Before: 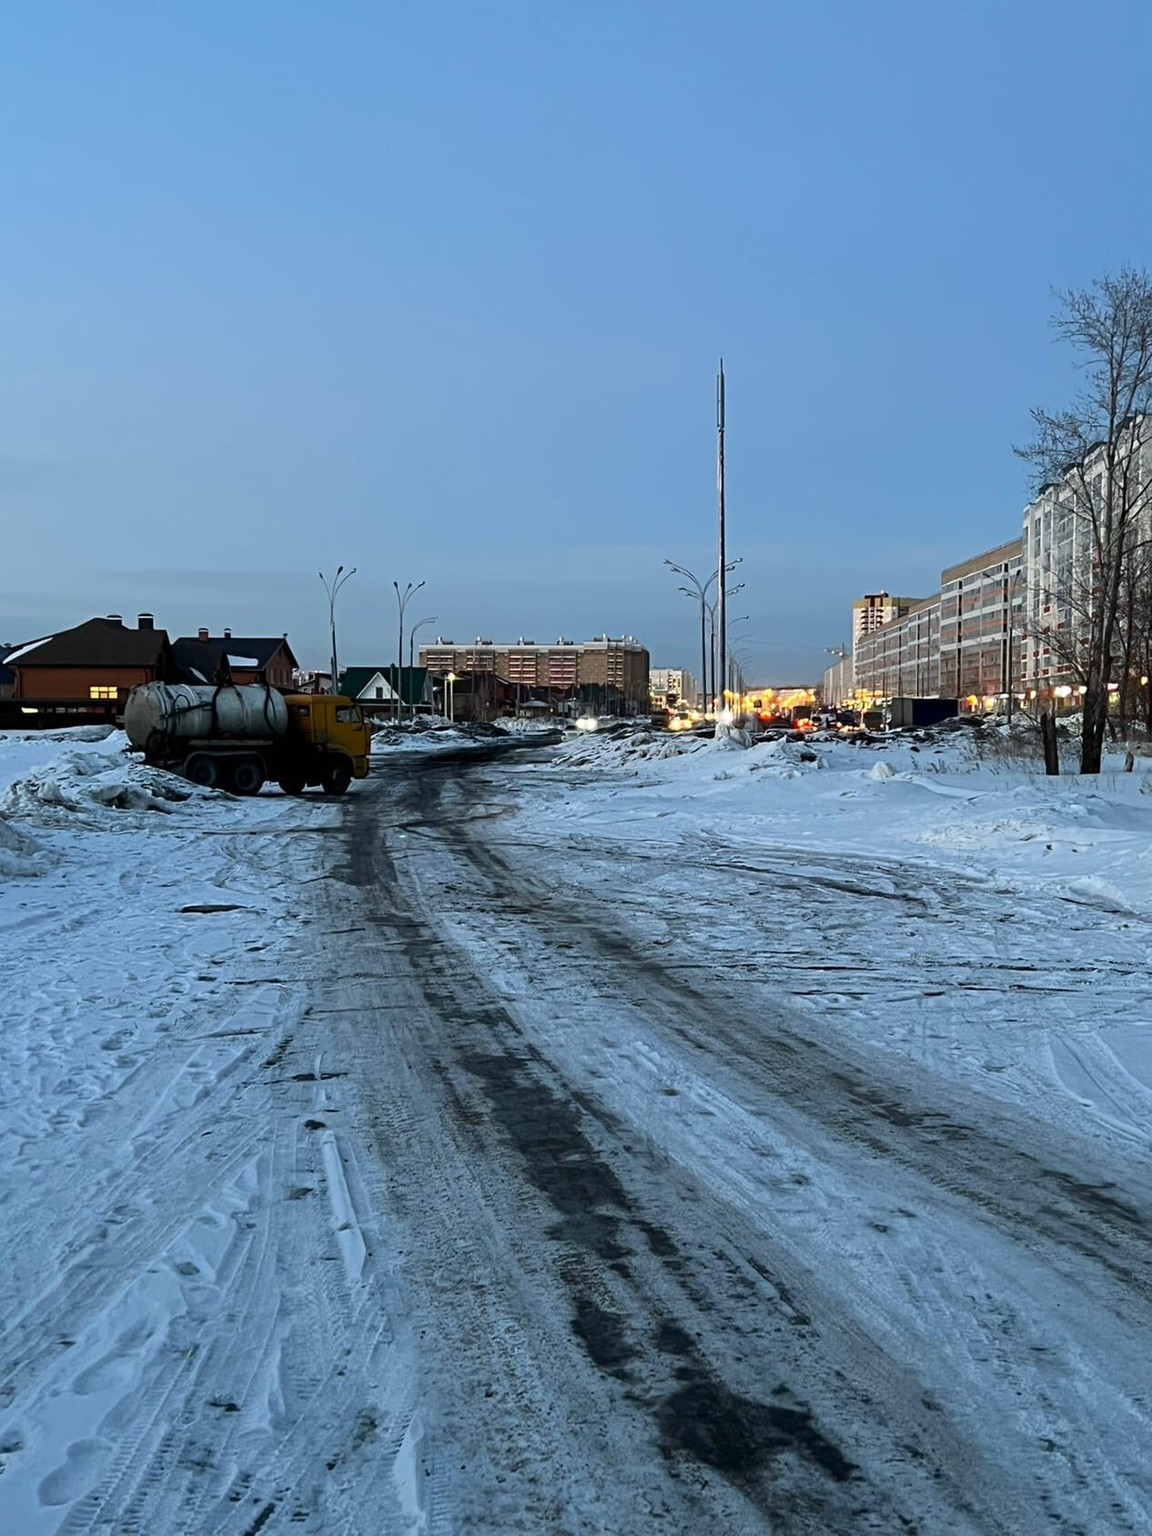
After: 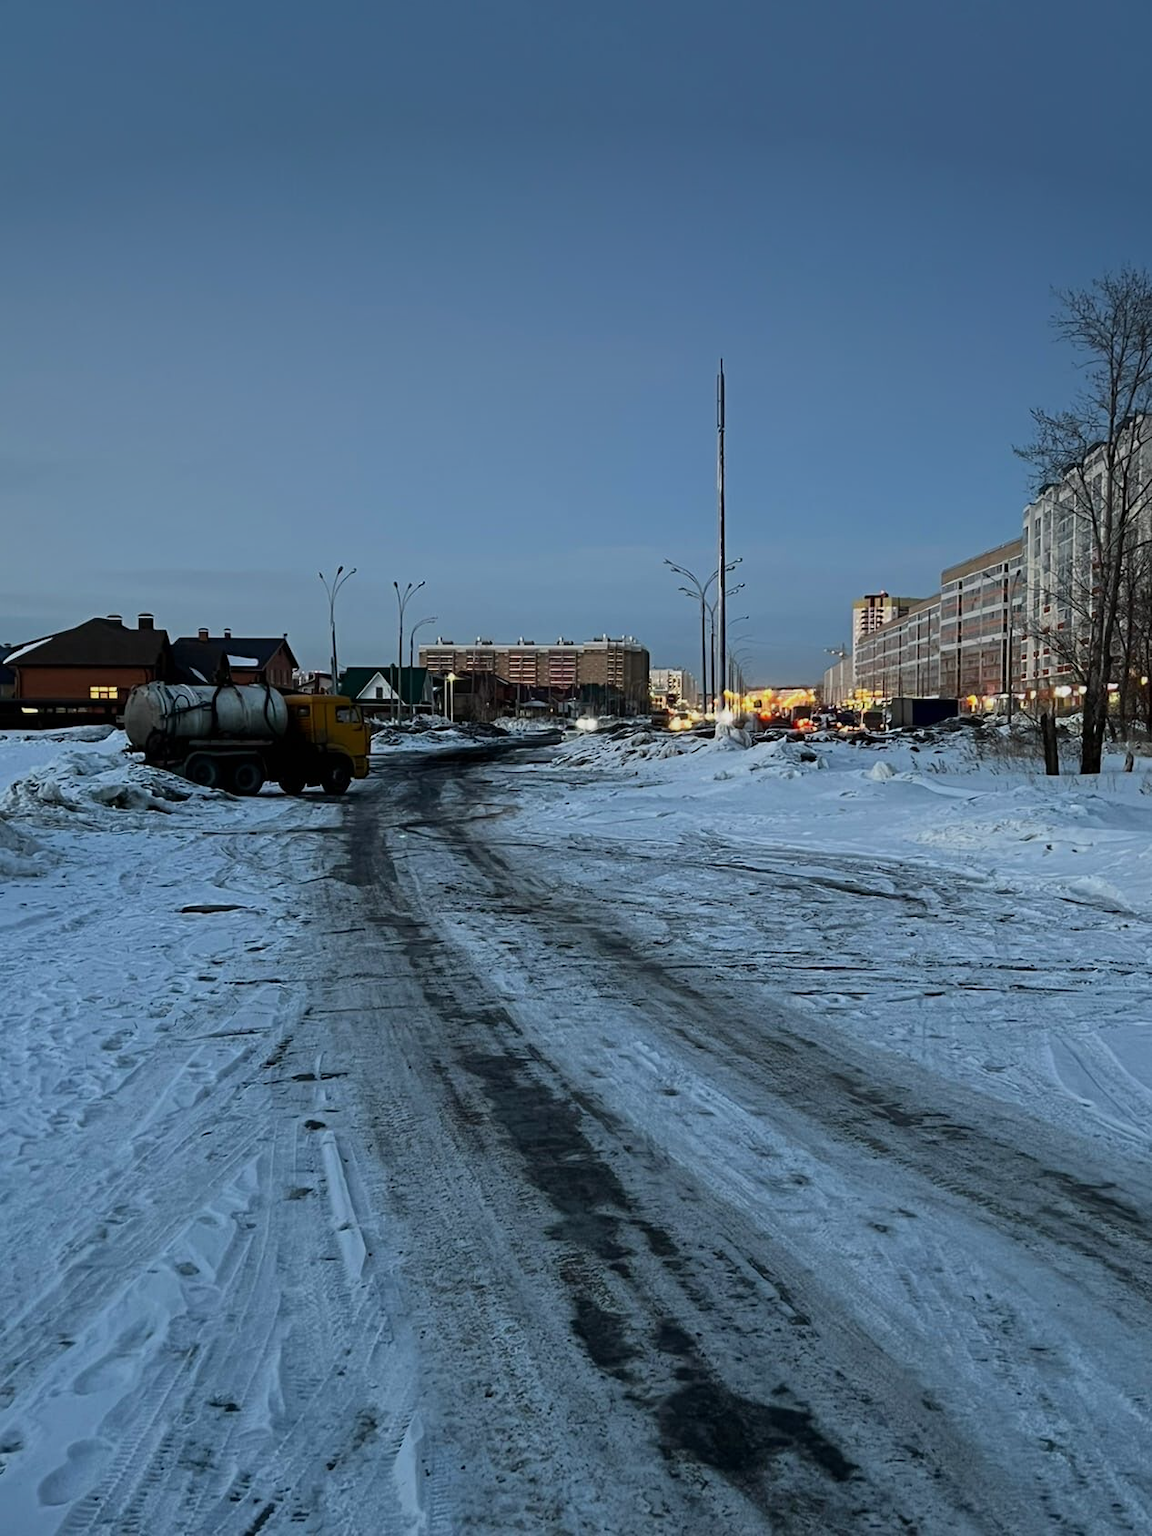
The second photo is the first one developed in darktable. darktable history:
vignetting: fall-off start 97.52%, fall-off radius 100%, brightness -0.574, saturation 0, center (-0.027, 0.404), width/height ratio 1.368, unbound false
exposure: exposure -0.36 EV, compensate highlight preservation false
